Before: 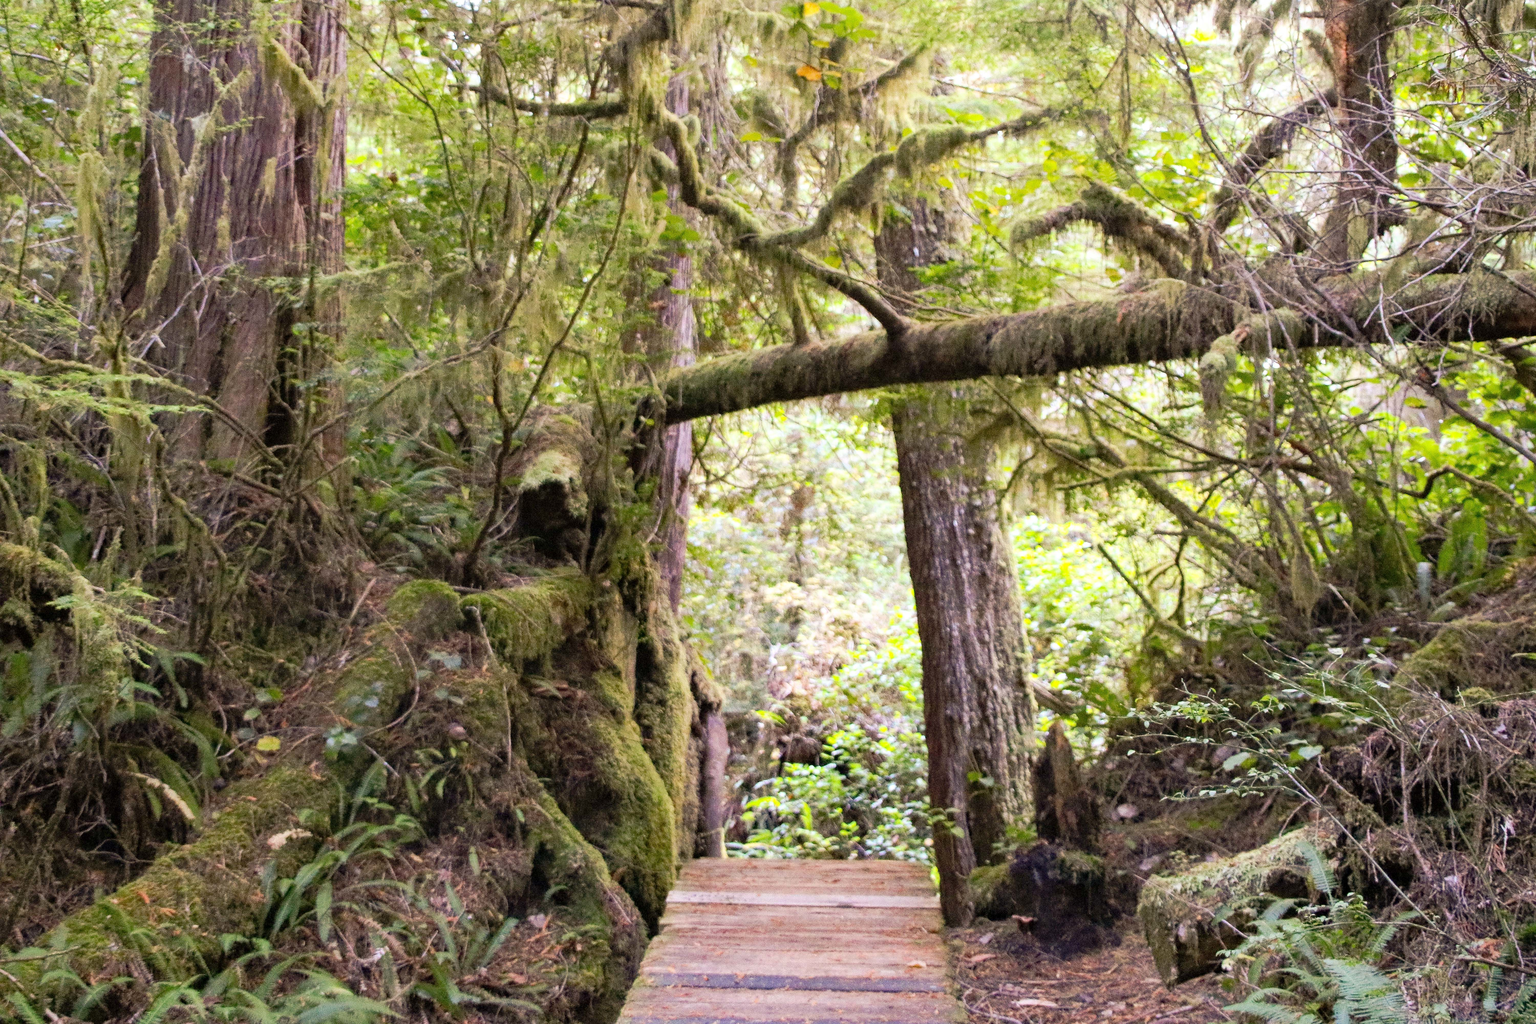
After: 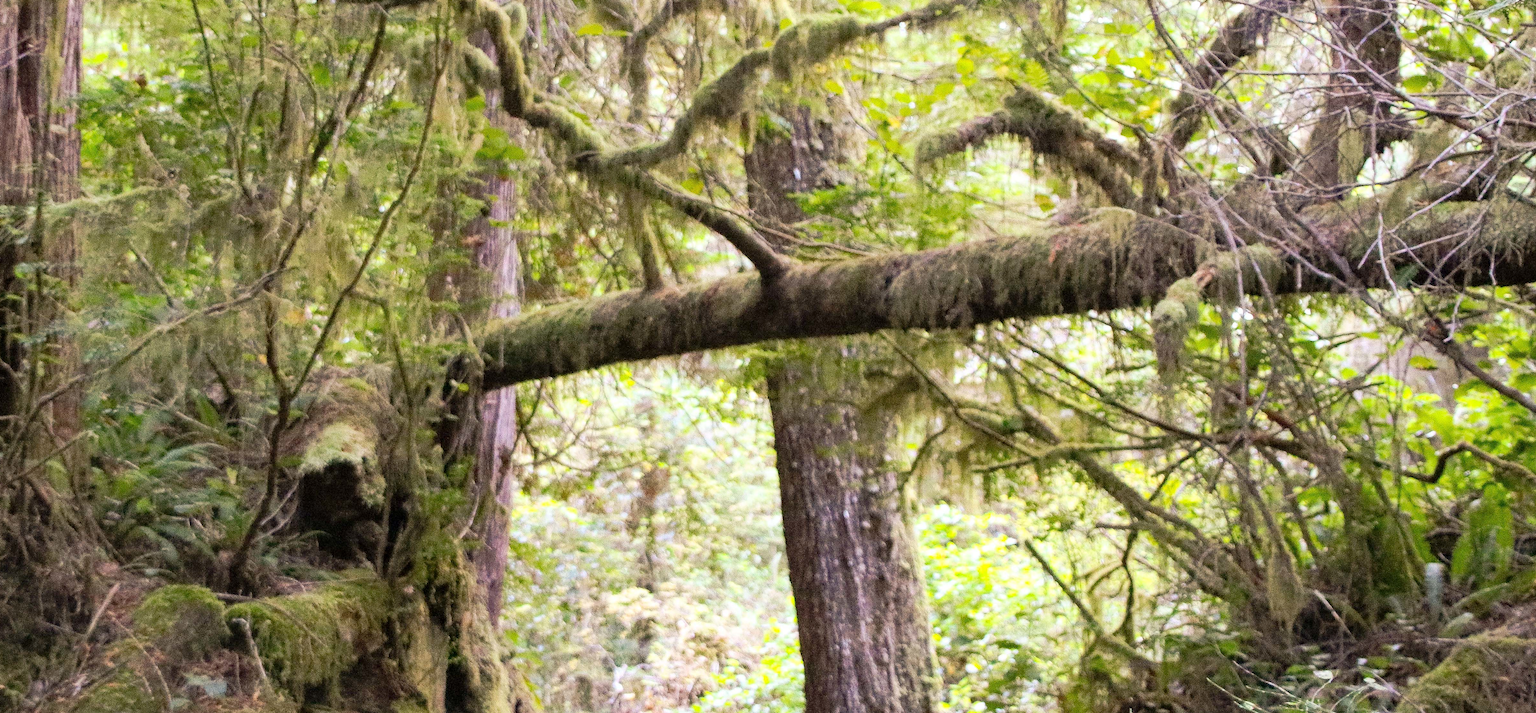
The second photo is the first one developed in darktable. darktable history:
crop: left 18.285%, top 11.087%, right 1.942%, bottom 33.366%
